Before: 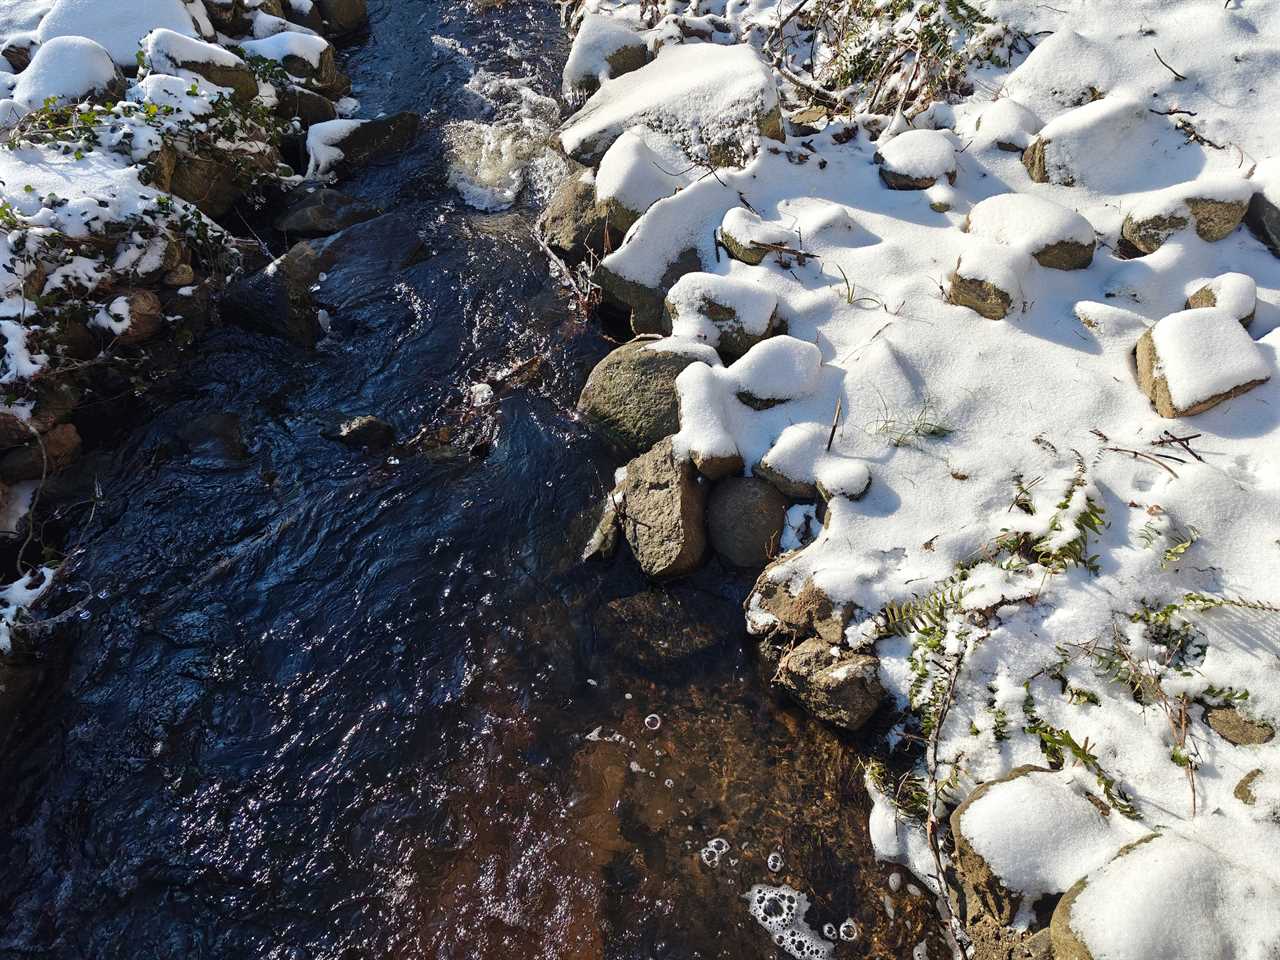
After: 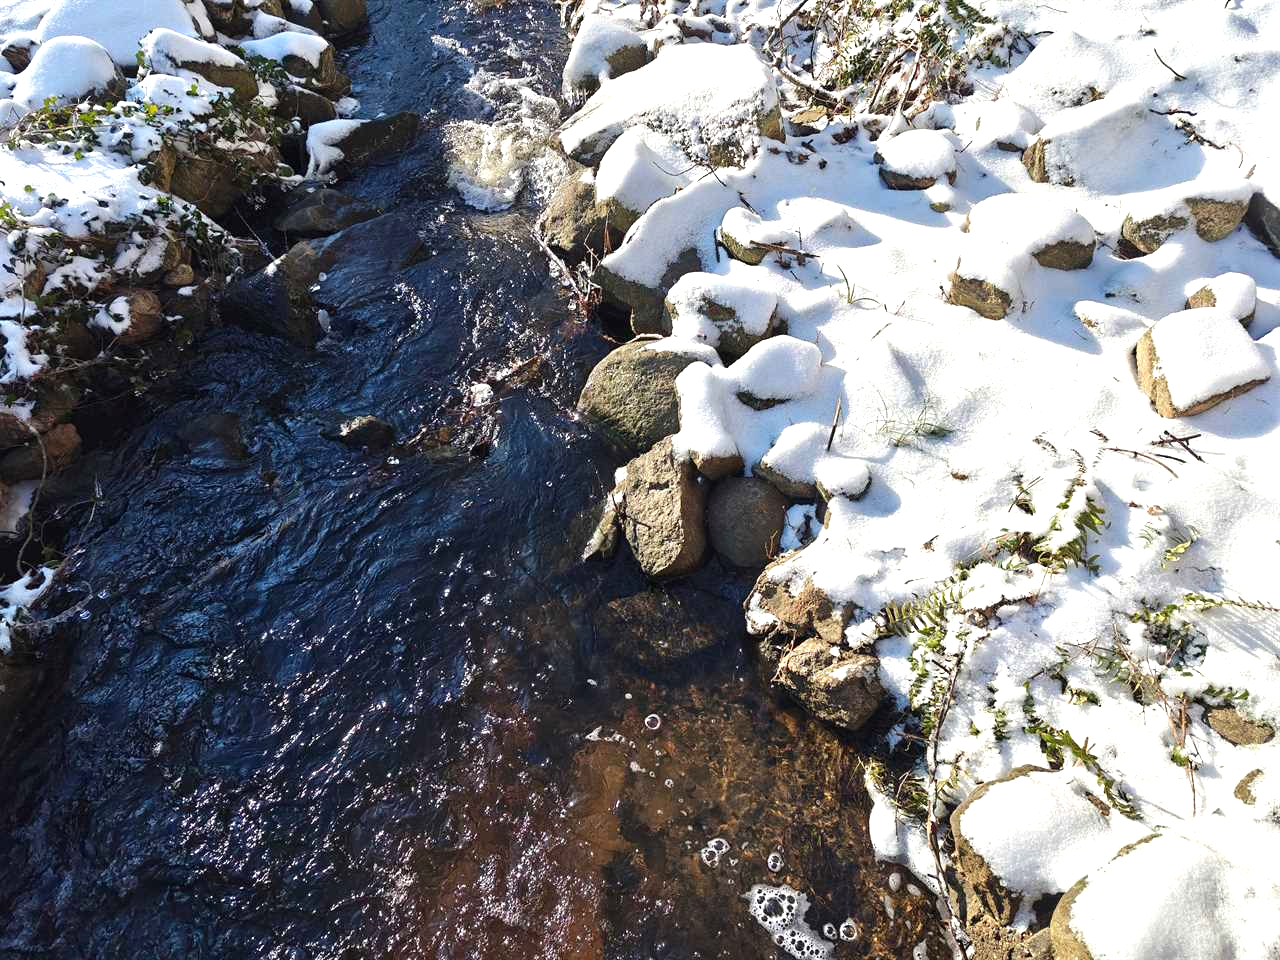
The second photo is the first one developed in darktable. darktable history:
exposure: exposure 0.67 EV, compensate exposure bias true, compensate highlight preservation false
